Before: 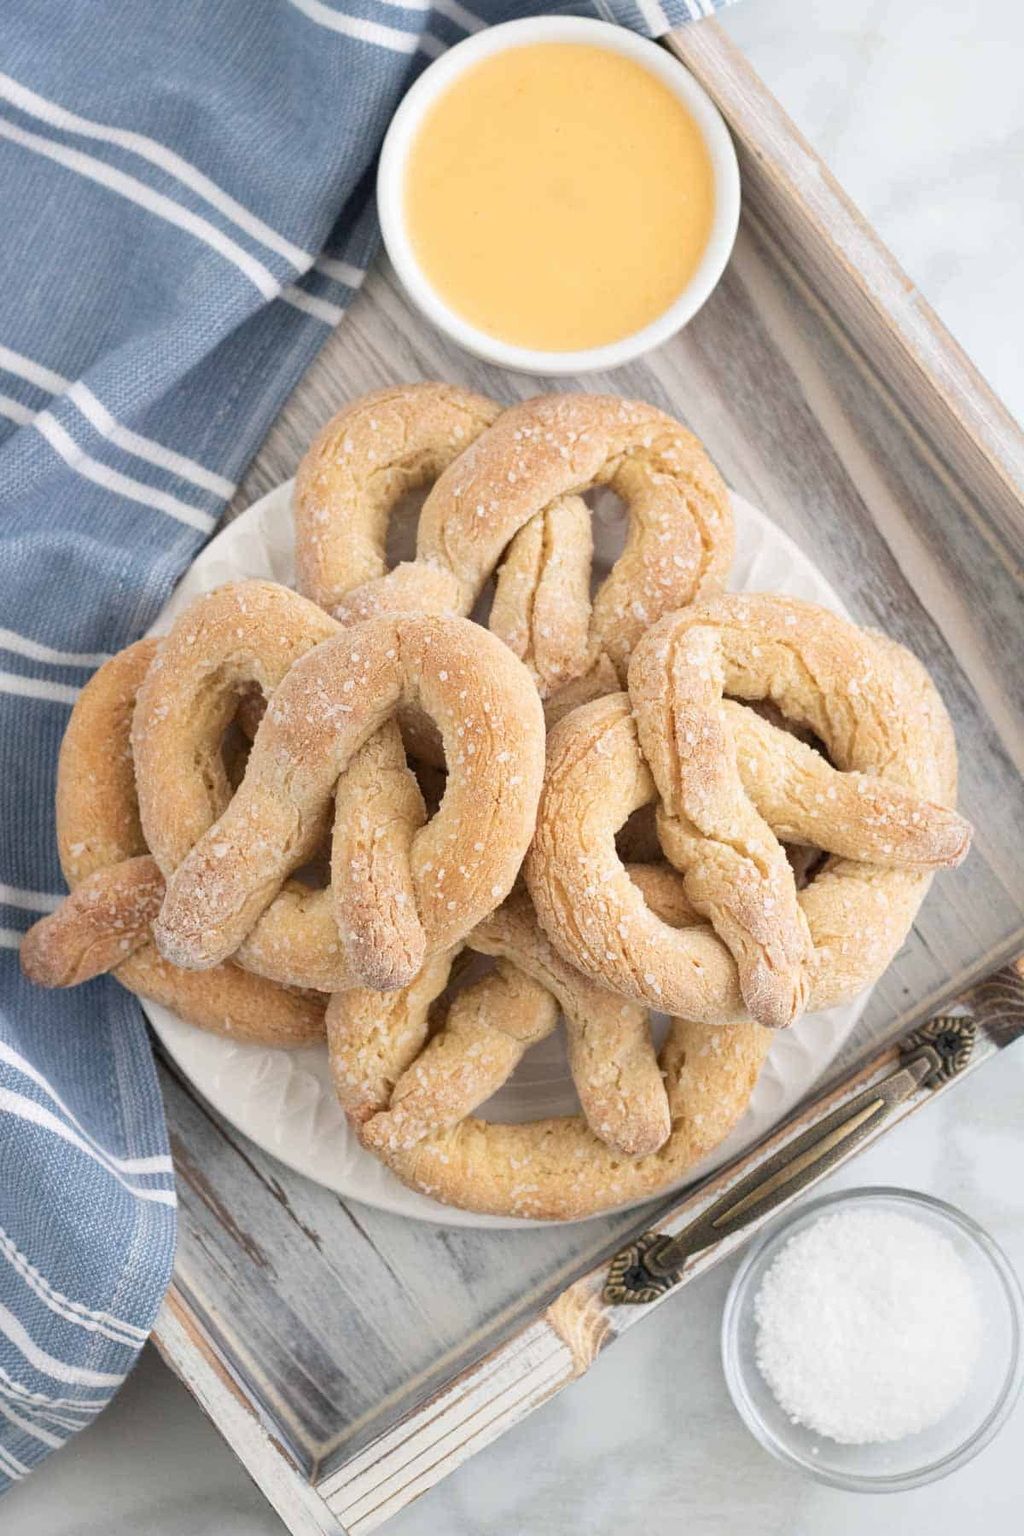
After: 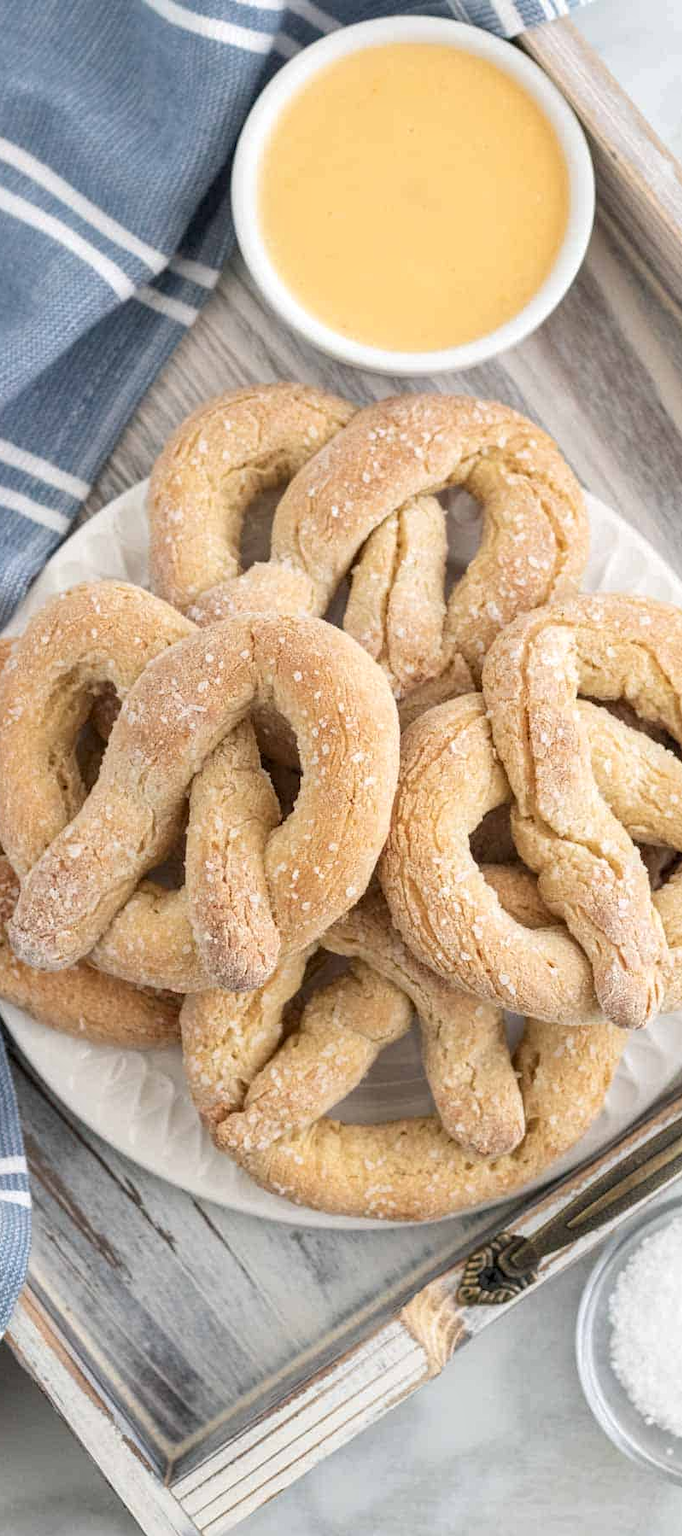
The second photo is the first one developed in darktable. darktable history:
crop and rotate: left 14.333%, right 19.021%
local contrast: on, module defaults
